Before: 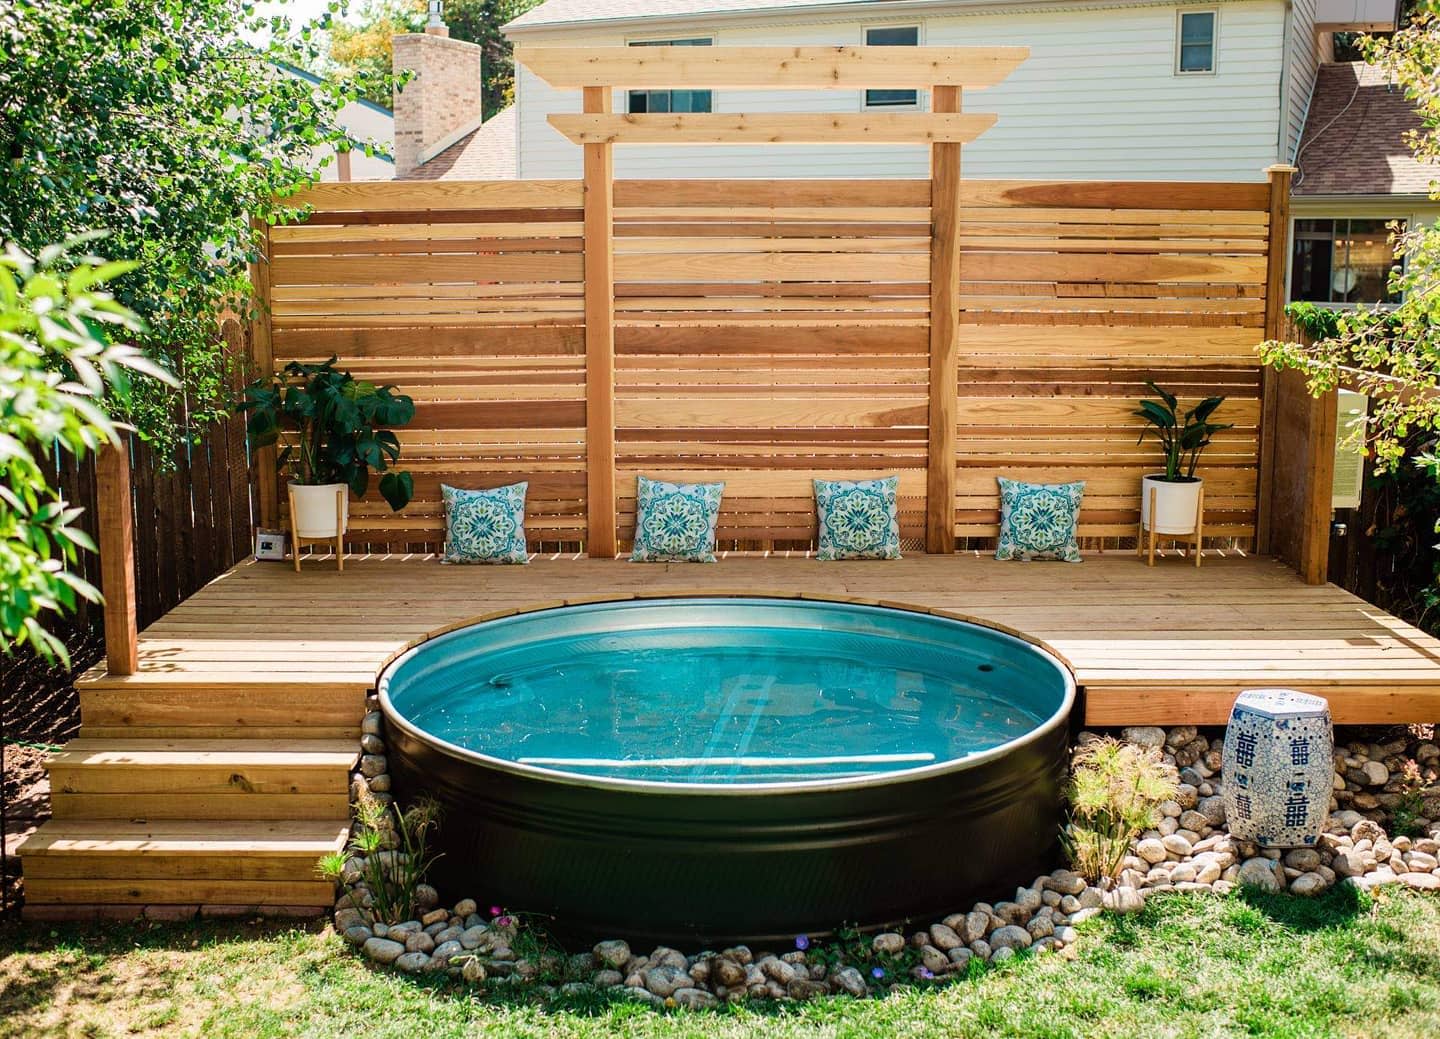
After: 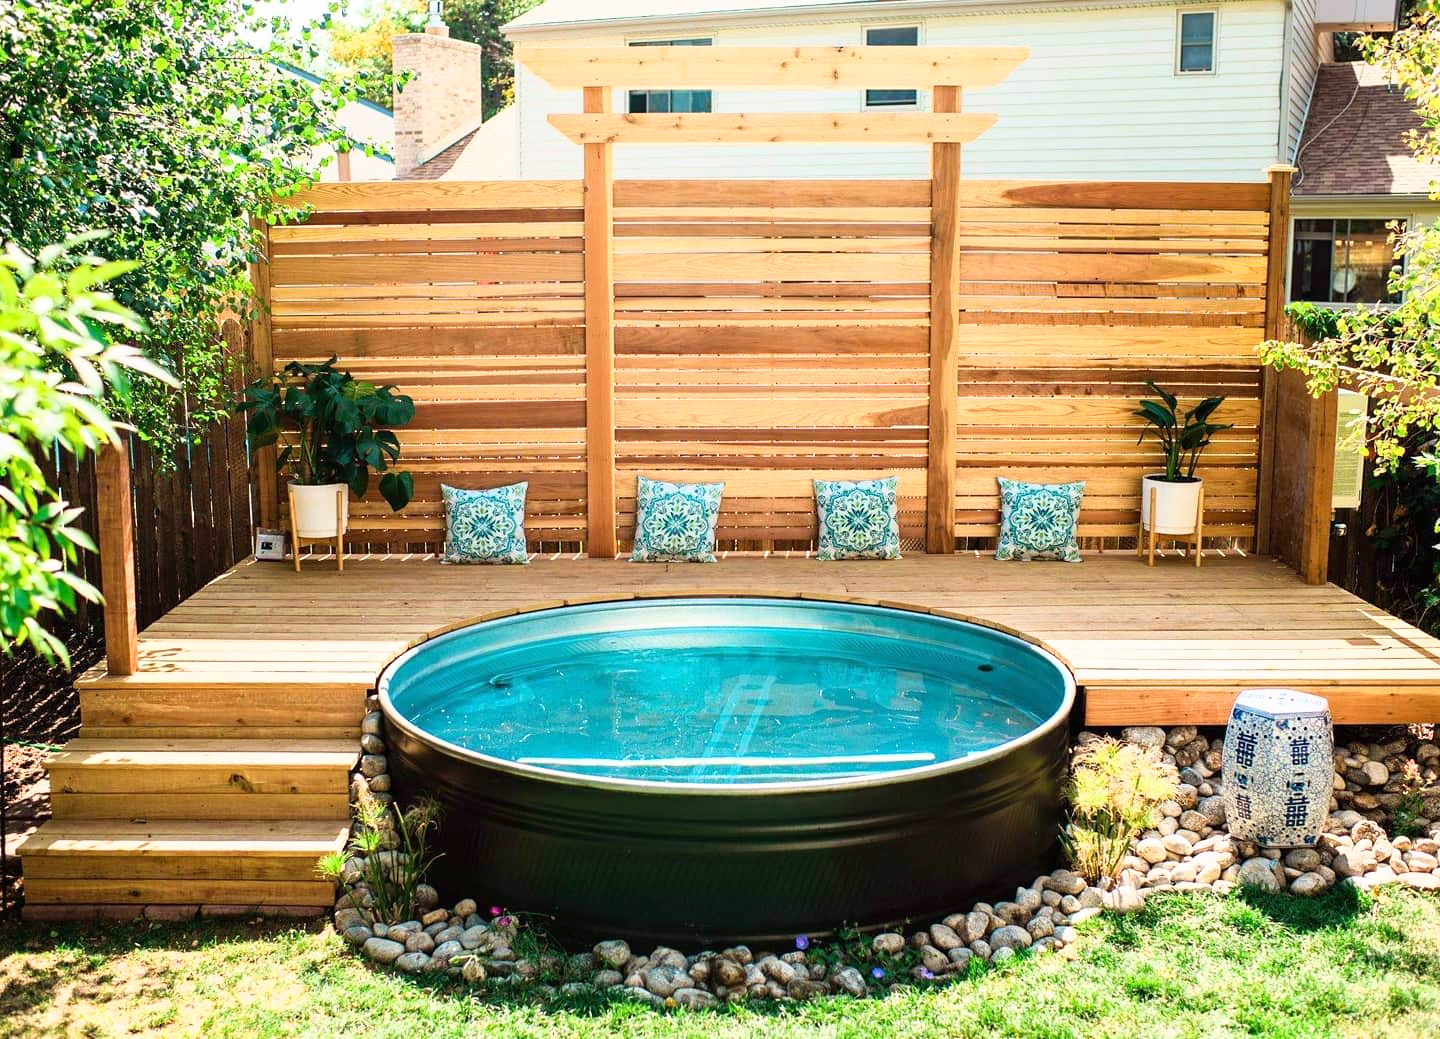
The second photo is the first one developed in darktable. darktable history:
base curve: curves: ch0 [(0, 0) (0.557, 0.834) (1, 1)]
